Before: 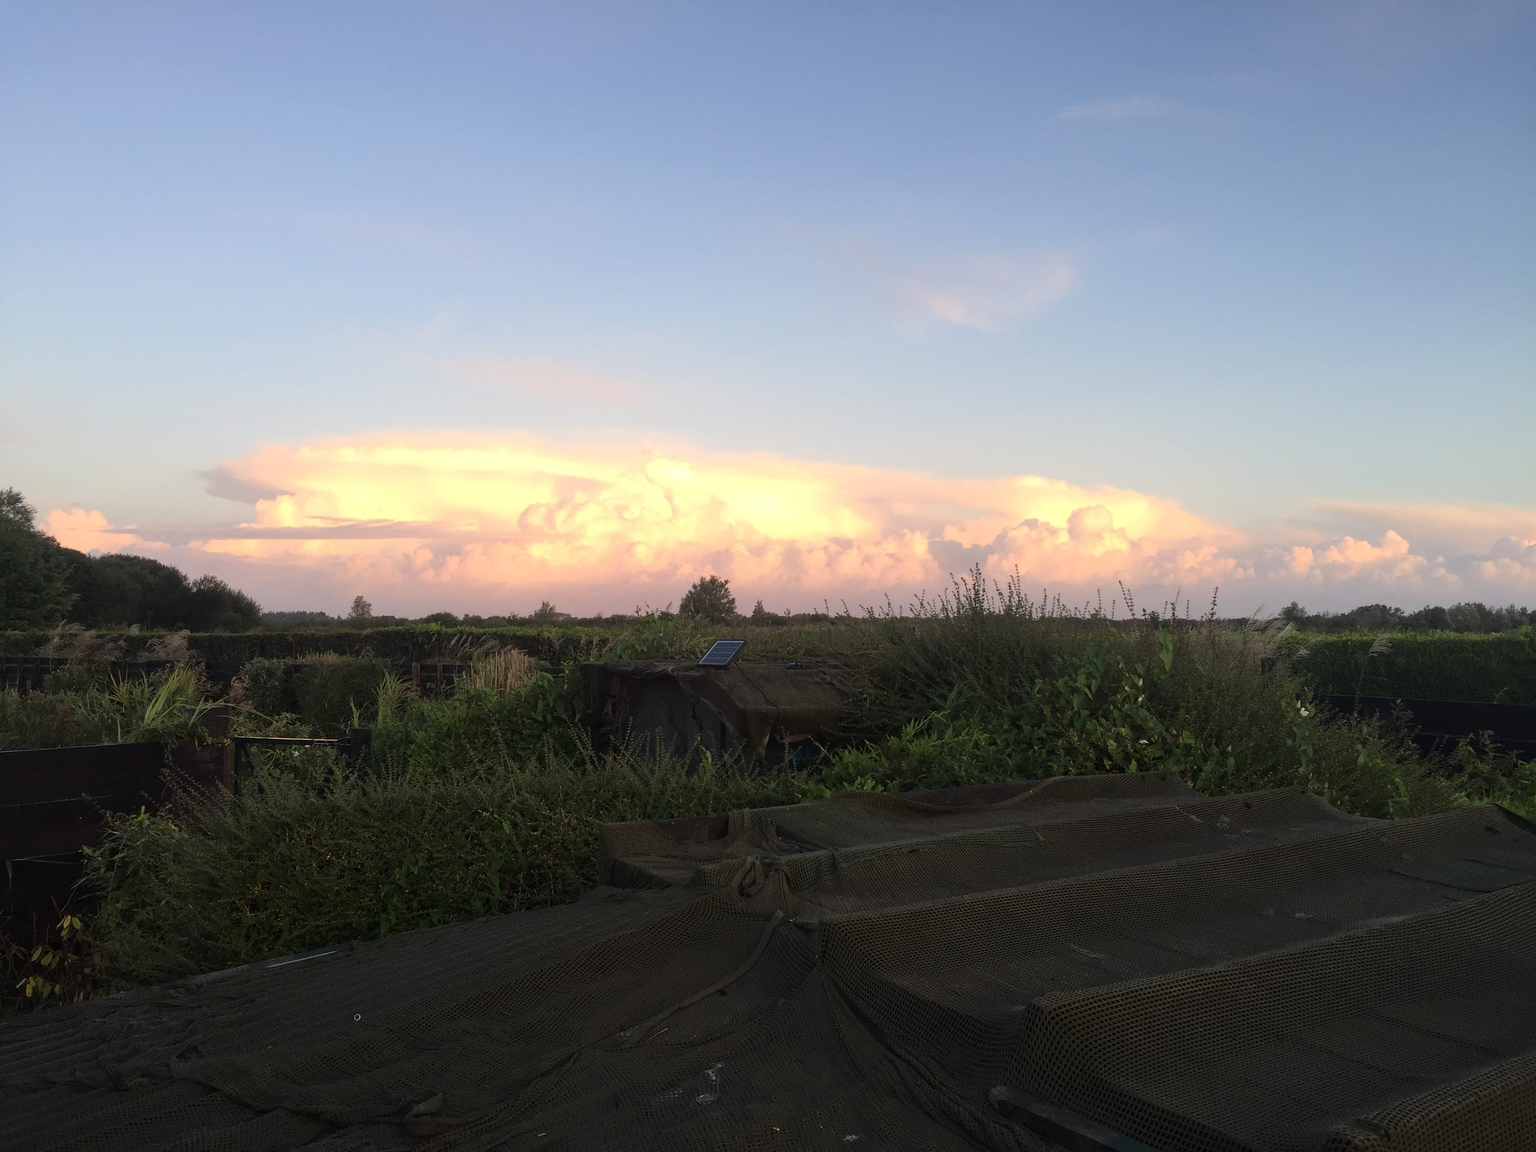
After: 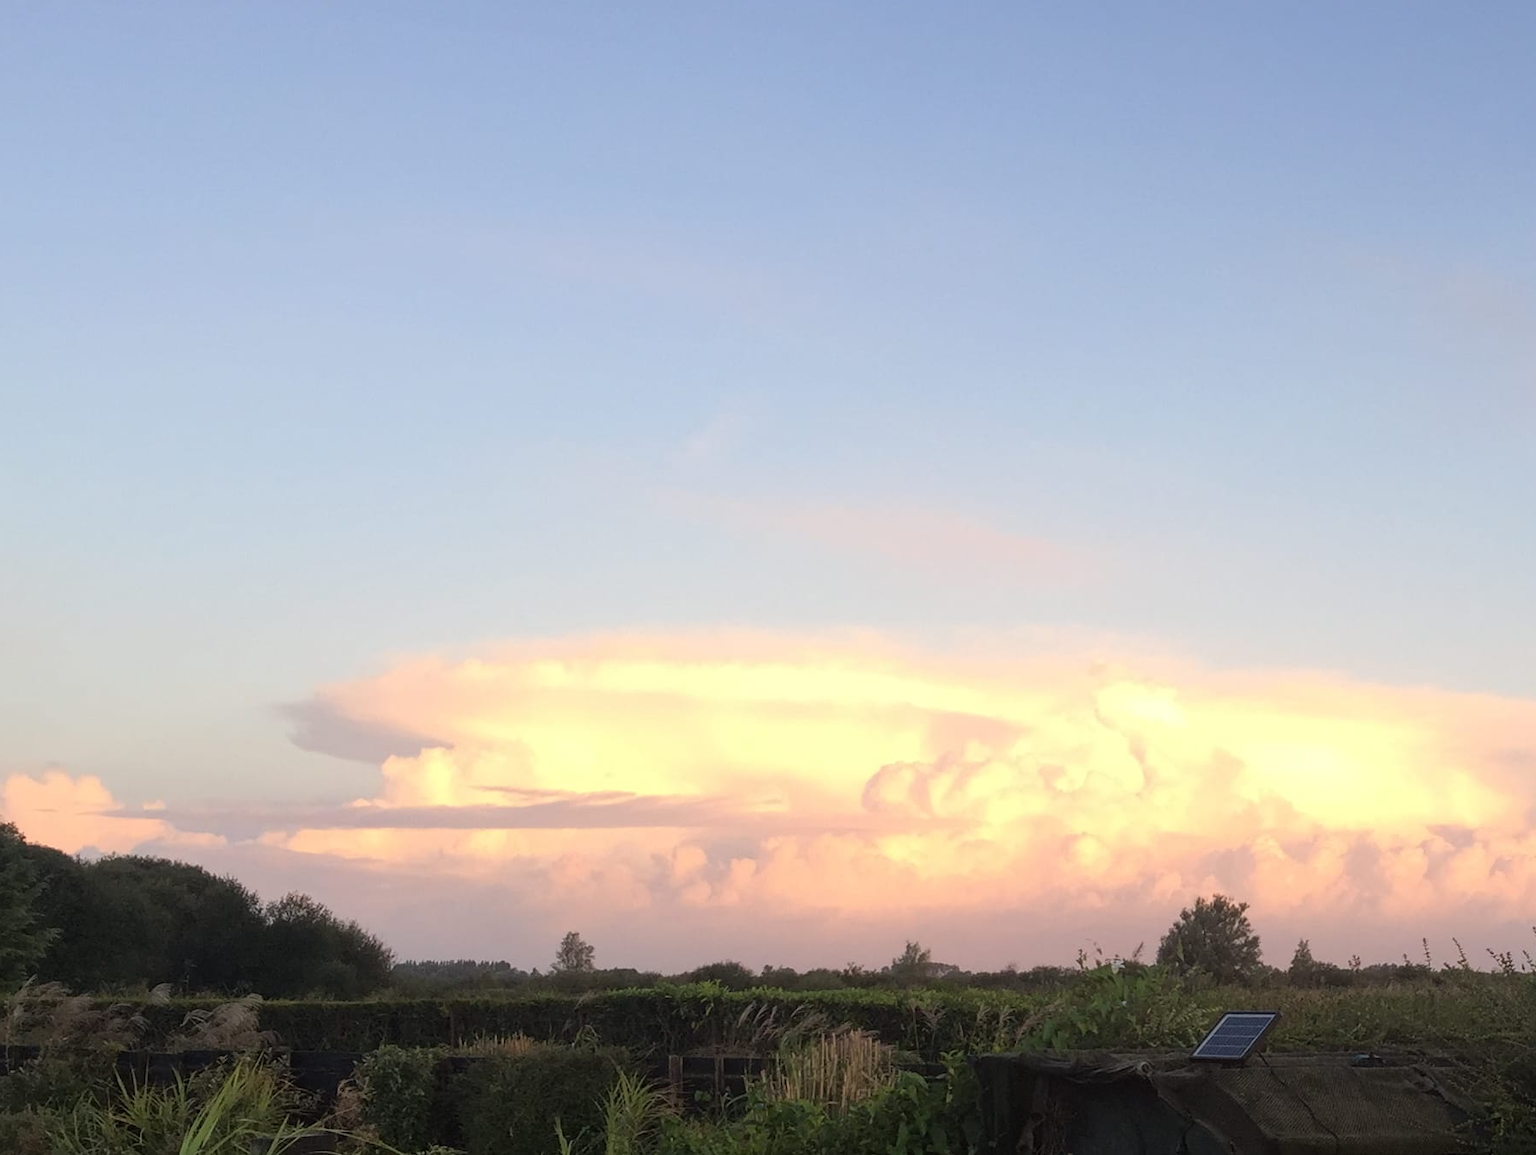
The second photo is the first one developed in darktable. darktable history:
exposure: compensate highlight preservation false
crop and rotate: left 3.047%, top 7.509%, right 42.236%, bottom 37.598%
